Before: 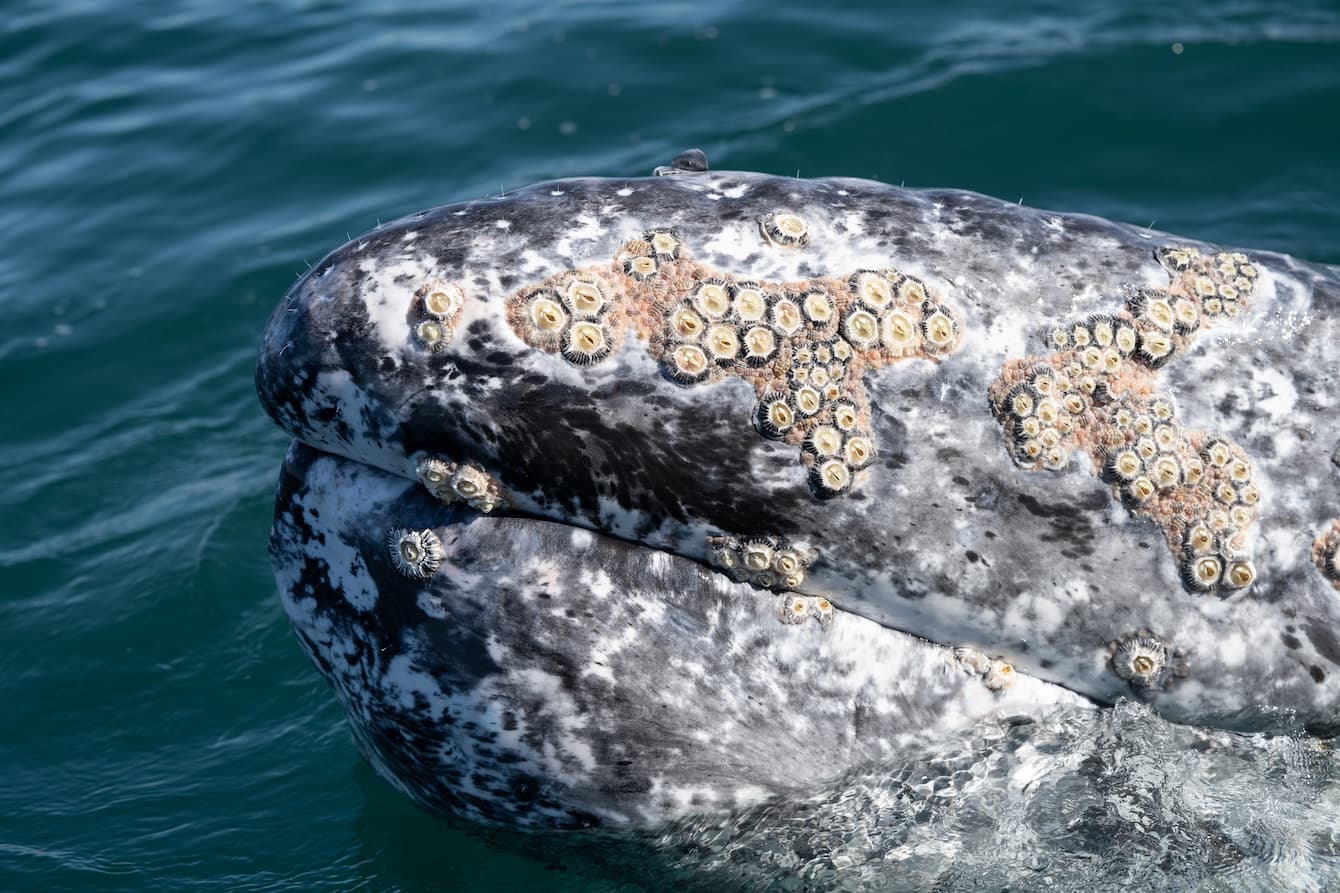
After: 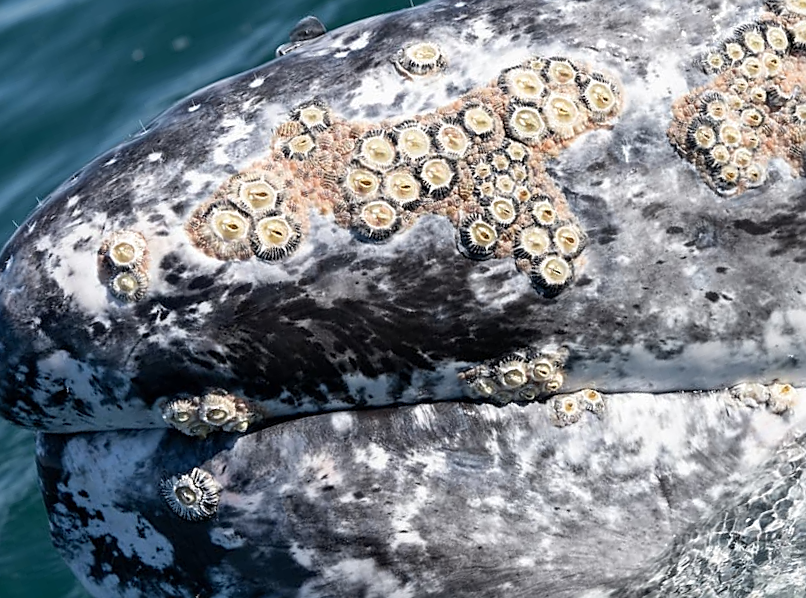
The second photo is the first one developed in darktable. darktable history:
sharpen: on, module defaults
crop and rotate: angle 21.22°, left 6.997%, right 4.226%, bottom 1.066%
